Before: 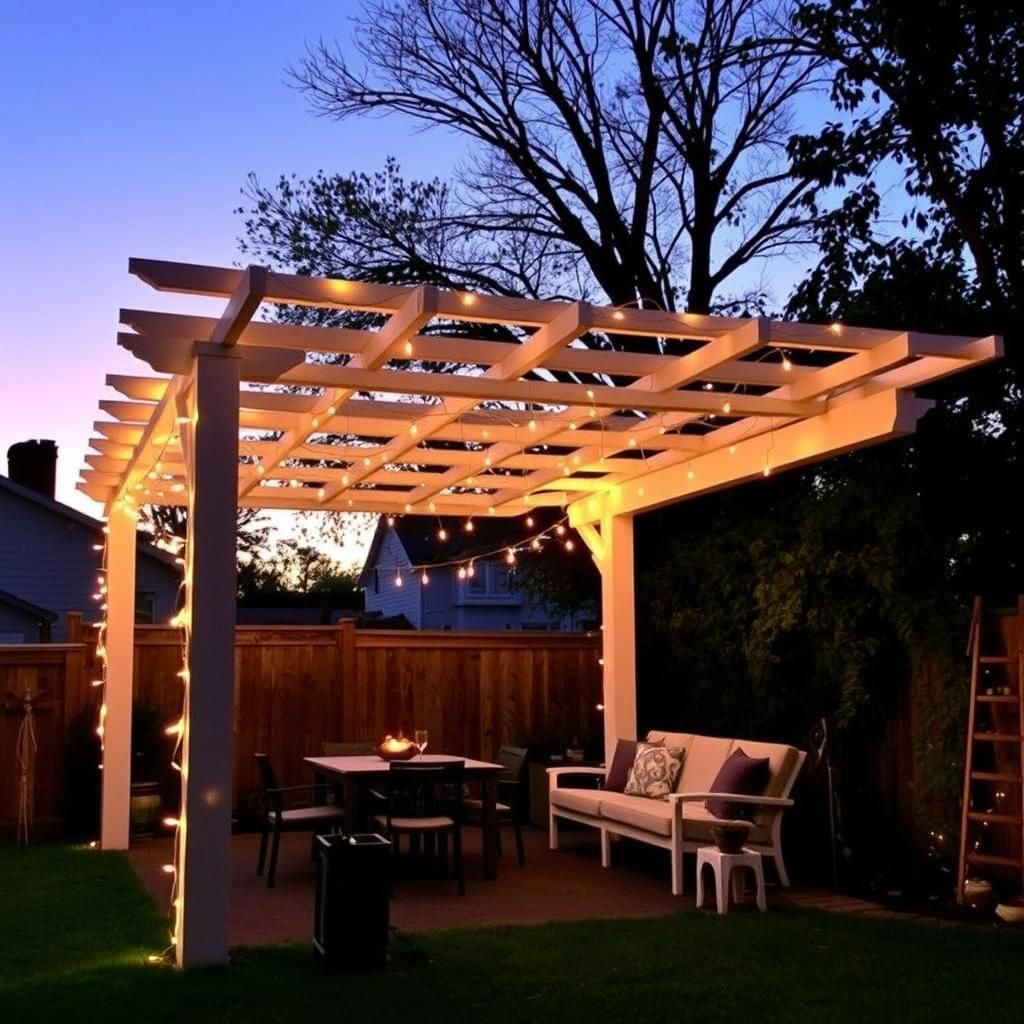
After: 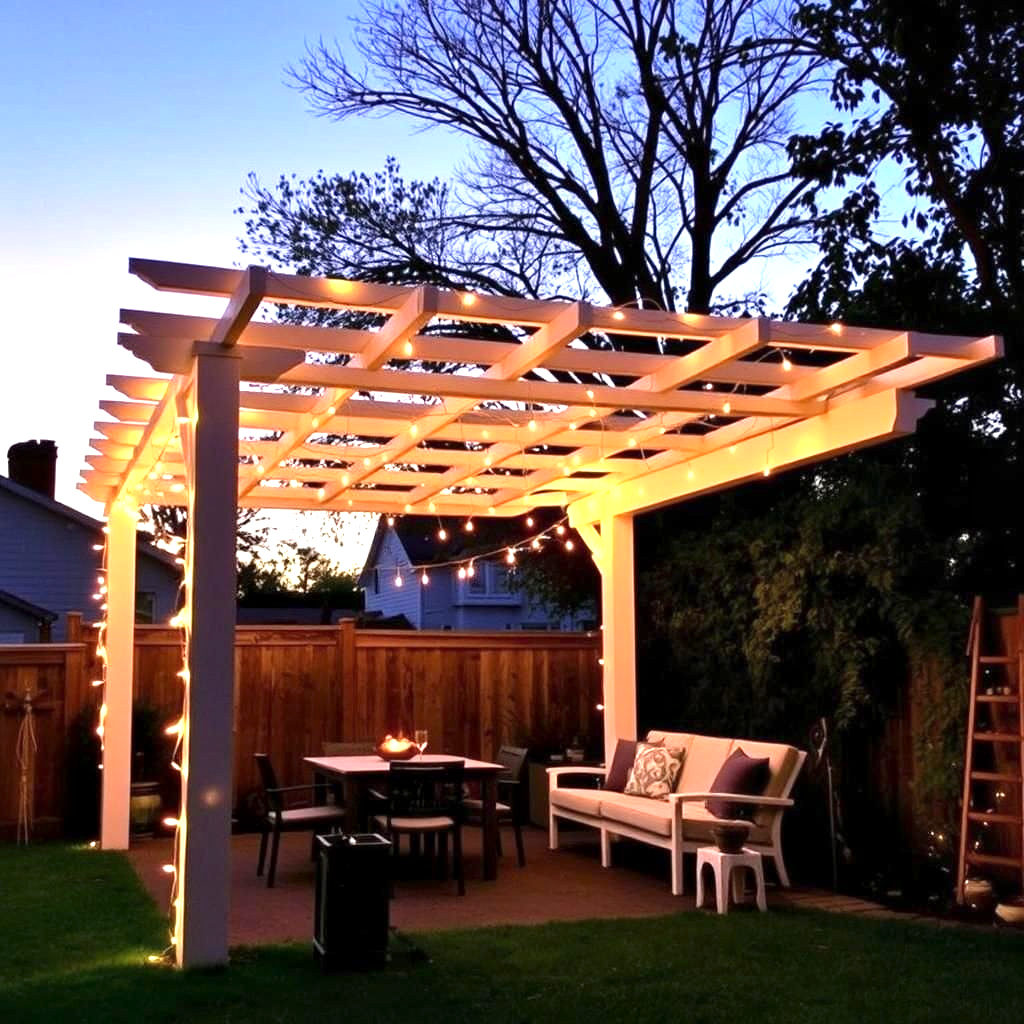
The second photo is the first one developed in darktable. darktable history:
local contrast: mode bilateral grid, contrast 20, coarseness 50, detail 120%, midtone range 0.2
exposure: black level correction 0, exposure 1 EV, compensate exposure bias true, compensate highlight preservation false
